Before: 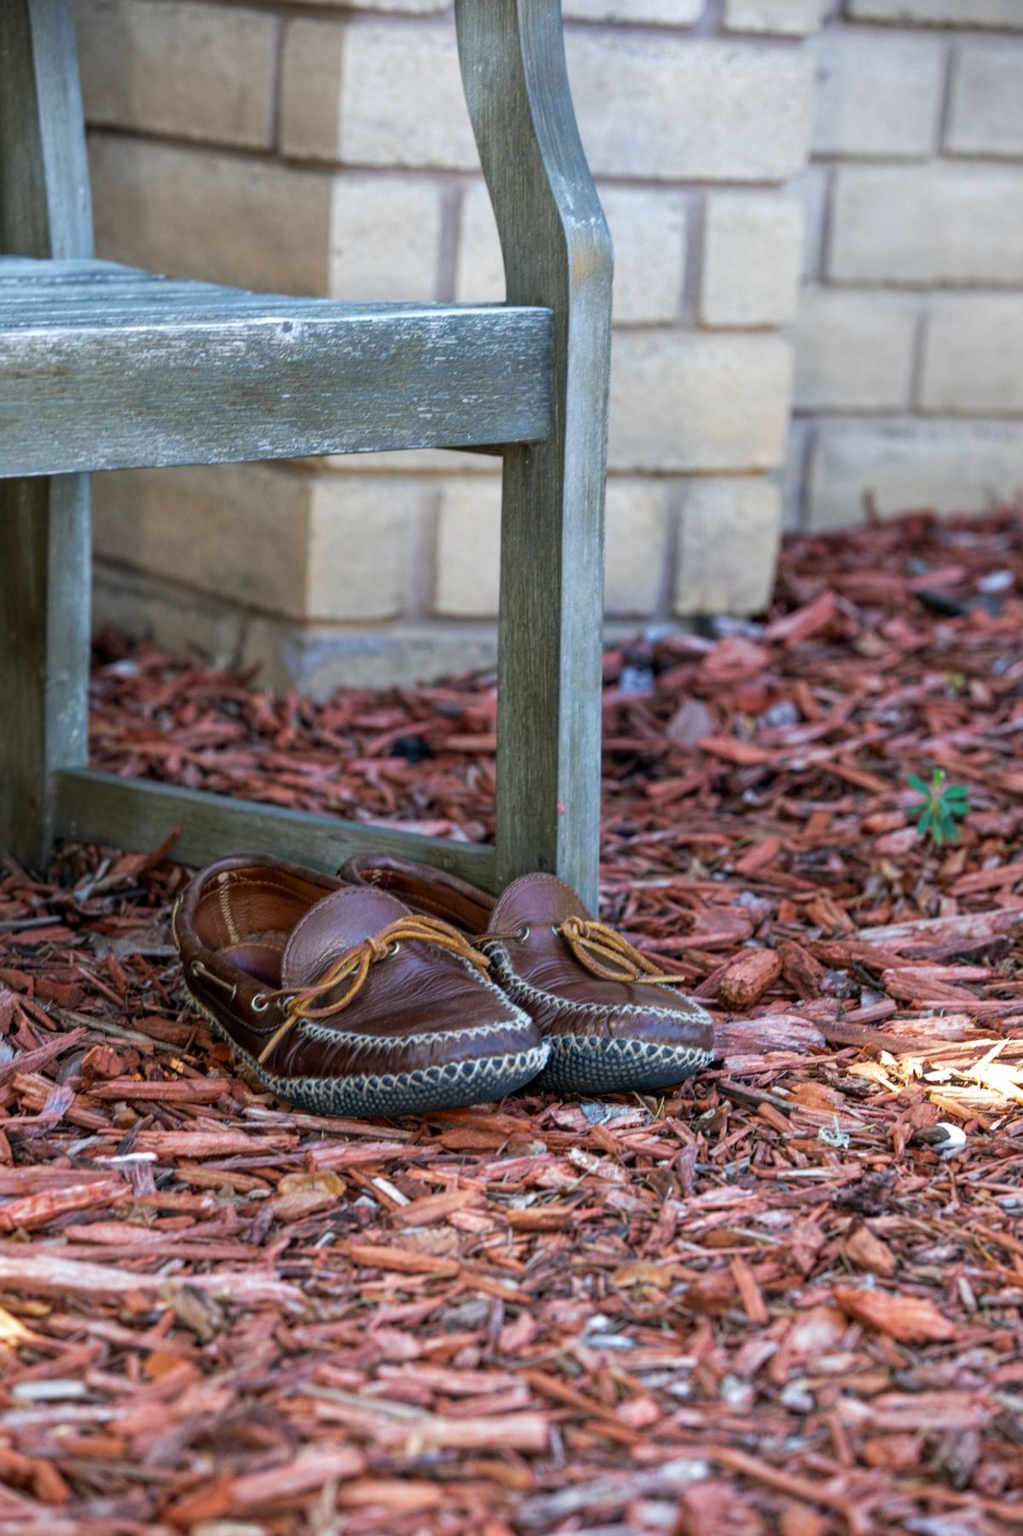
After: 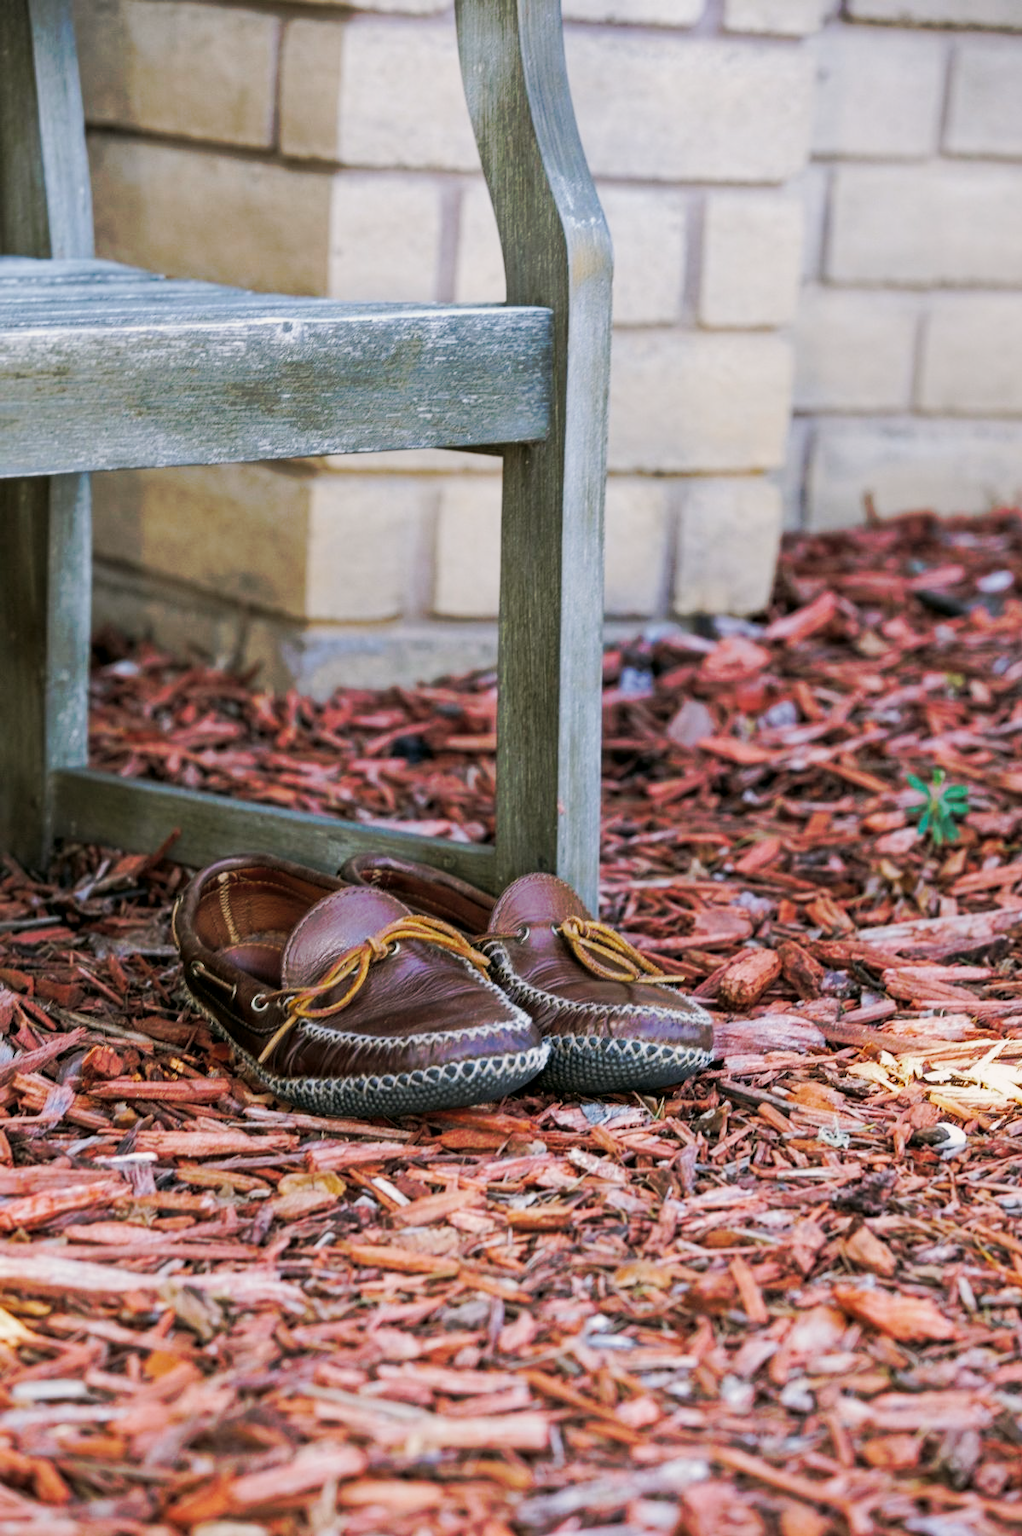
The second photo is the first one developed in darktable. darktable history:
tone curve: curves: ch0 [(0, 0) (0.003, 0.003) (0.011, 0.011) (0.025, 0.024) (0.044, 0.042) (0.069, 0.066) (0.1, 0.095) (0.136, 0.129) (0.177, 0.168) (0.224, 0.213) (0.277, 0.263) (0.335, 0.318) (0.399, 0.379) (0.468, 0.444) (0.543, 0.557) (0.623, 0.635) (0.709, 0.718) (0.801, 0.807) (0.898, 0.901) (1, 1)], preserve colors none
color look up table: target L [92.74, 90.46, 91.81, 84.78, 90.28, 59.68, 63.5, 67.95, 53.33, 45.96, 34.37, 21.69, 200, 79.65, 78.84, 76.8, 69.2, 72.52, 62.23, 62.5, 52.82, 51.6, 49.27, 48.67, 44.75, 33.84, 13.87, 94.57, 88.44, 71.11, 72.76, 75.23, 60.56, 61.39, 50.08, 46.06, 39.2, 44.53, 33.78, 39.17, 37.1, 17.51, 6.387, 89.33, 75.34, 66.17, 58.67, 49.78, 10.89], target a [-6.034, -18.17, -8.257, -27.69, -25.26, -42.2, -19.16, -3.836, -41.93, -29.01, -21.74, -19.01, 0, 19.96, 10.97, 34.99, 41.65, 7.579, 62.71, -0.374, 78.38, 36.14, 31, 74.38, 13, 57.3, 23.81, 1.923, 14.31, 41.55, 24.41, 41.81, 76.39, 25.04, 25.94, 69.83, 9.732, 56.9, 0.383, 64.38, 34.86, 27.35, 12.55, -21.57, -14.24, 0.587, -33.77, -19.59, -9.952], target b [19.61, 32.38, 41.02, 22.74, 9.375, 44.18, 23.23, 68.07, 33.99, 40.33, 8.106, 21.08, 0, 27.06, 76.84, 9.975, 49.22, 3.945, 24.73, 42.46, 66.94, 21.18, 56.8, 33.77, 37.27, 48.57, 15.9, 2.82, -9.74, -13.39, -32.13, -28.45, -19.31, -50.75, -18.31, -35.68, -49.58, -59.58, 5.959, 5.412, -62.19, -50.48, -4.032, -6.545, -11.44, -29.66, 3.838, -24.28, 1.432], num patches 49
